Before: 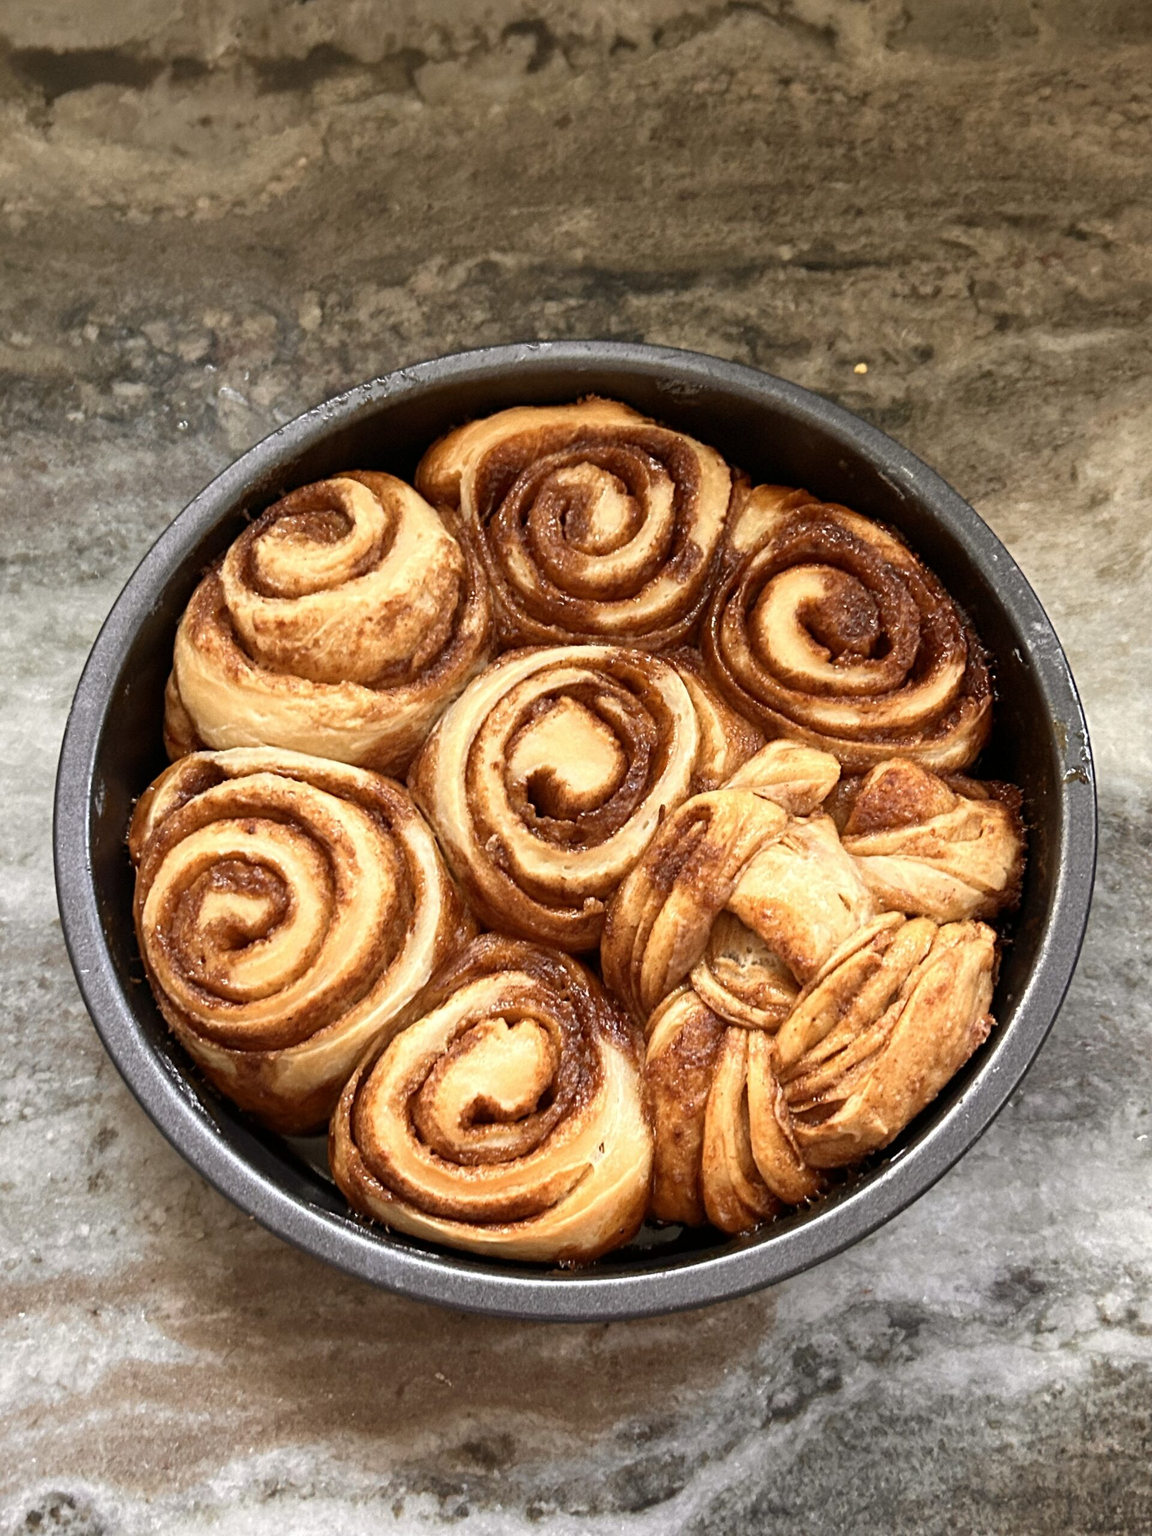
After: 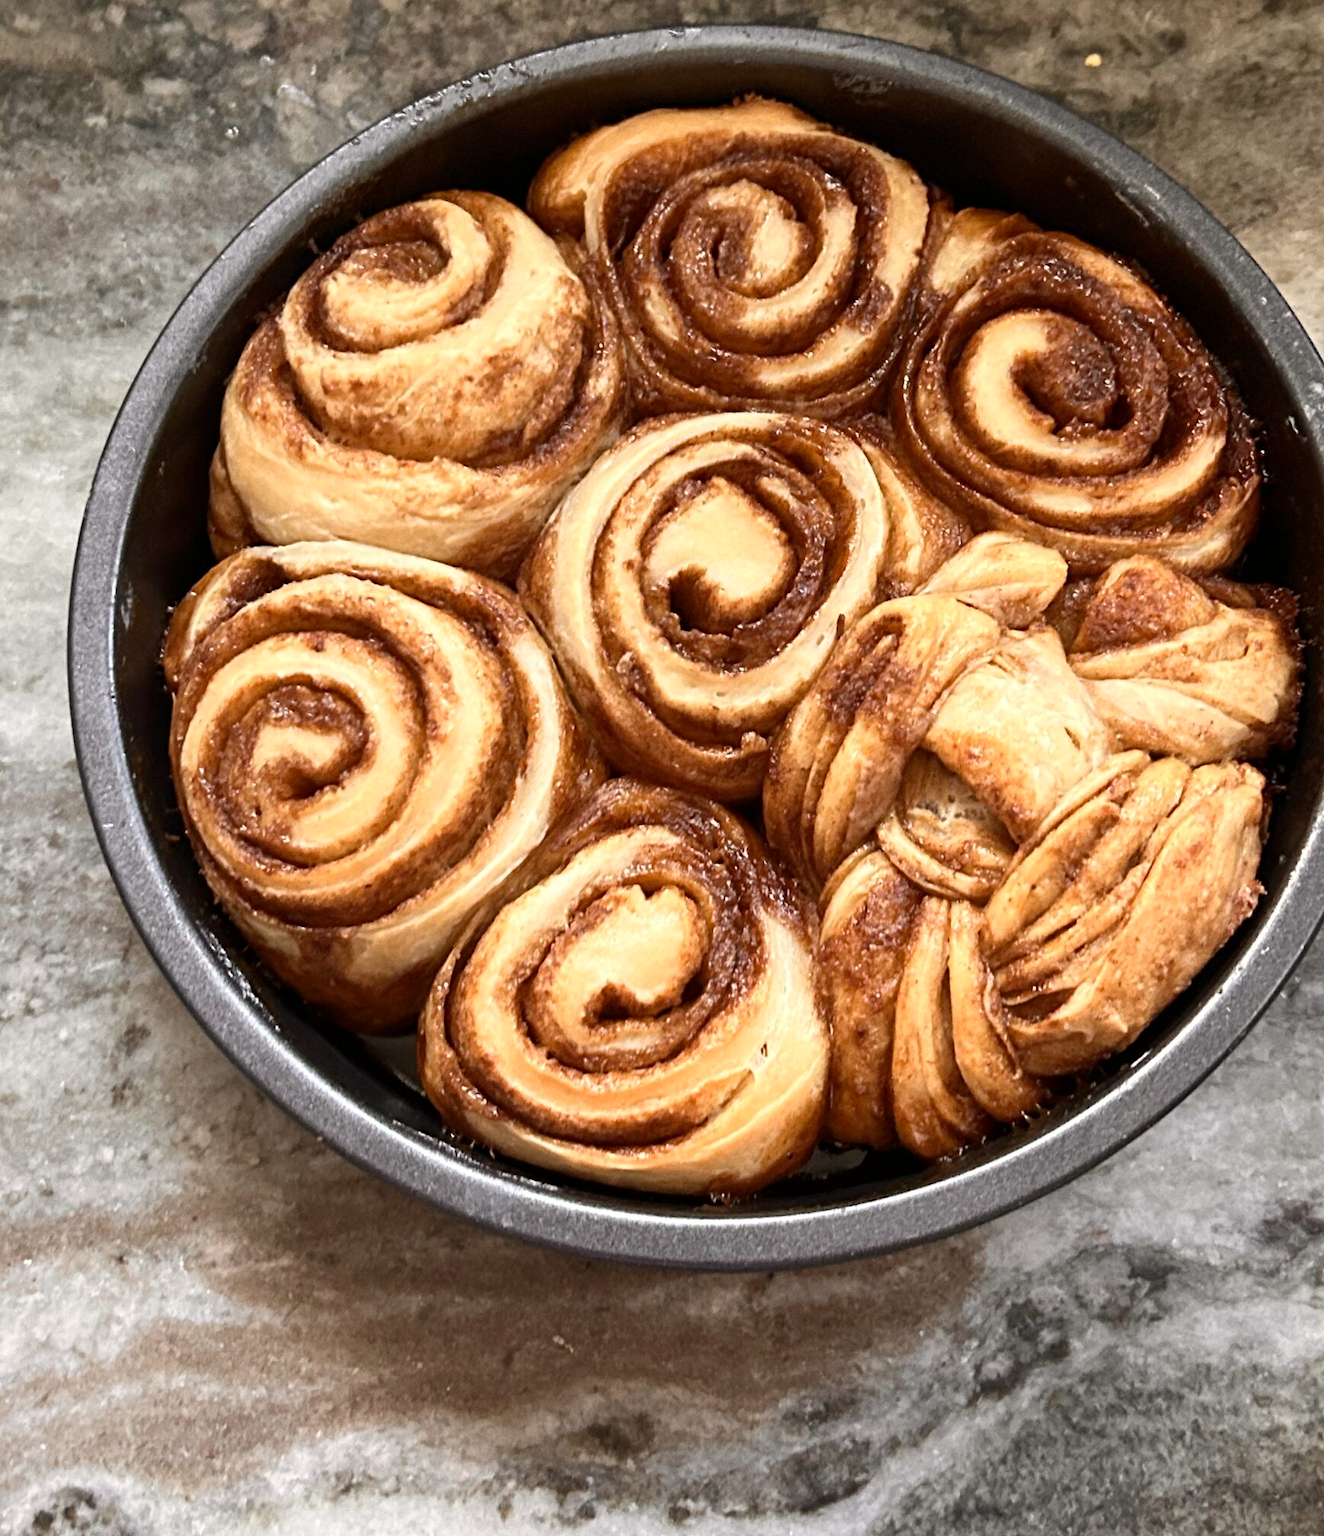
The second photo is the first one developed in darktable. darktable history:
crop: top 20.916%, right 9.437%, bottom 0.316%
contrast brightness saturation: contrast 0.11, saturation -0.17
